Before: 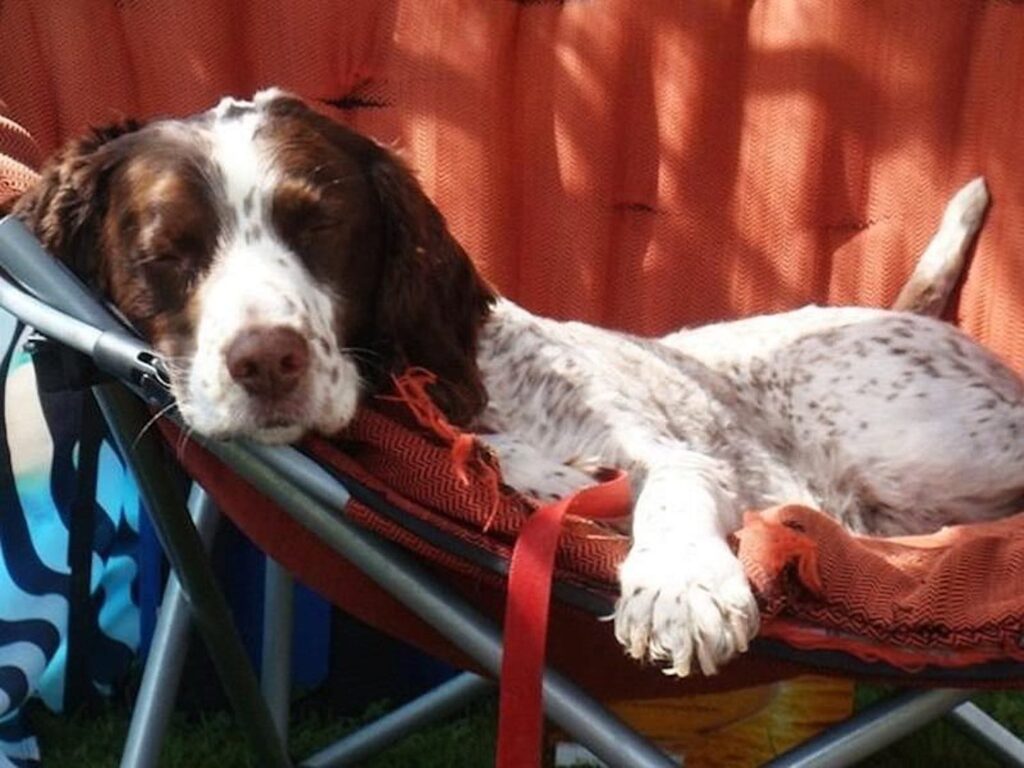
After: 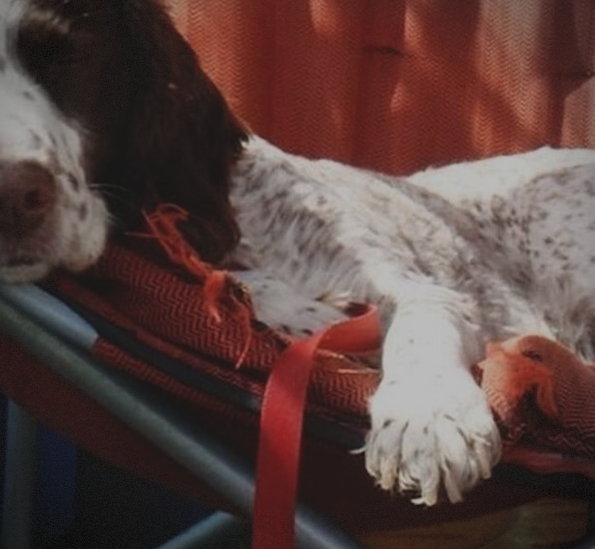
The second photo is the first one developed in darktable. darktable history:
rotate and perspective: rotation -0.013°, lens shift (vertical) -0.027, lens shift (horizontal) 0.178, crop left 0.016, crop right 0.989, crop top 0.082, crop bottom 0.918
vignetting: dithering 8-bit output, unbound false
exposure: black level correction -0.016, exposure -1.018 EV, compensate highlight preservation false
crop and rotate: left 28.256%, top 17.734%, right 12.656%, bottom 3.573%
